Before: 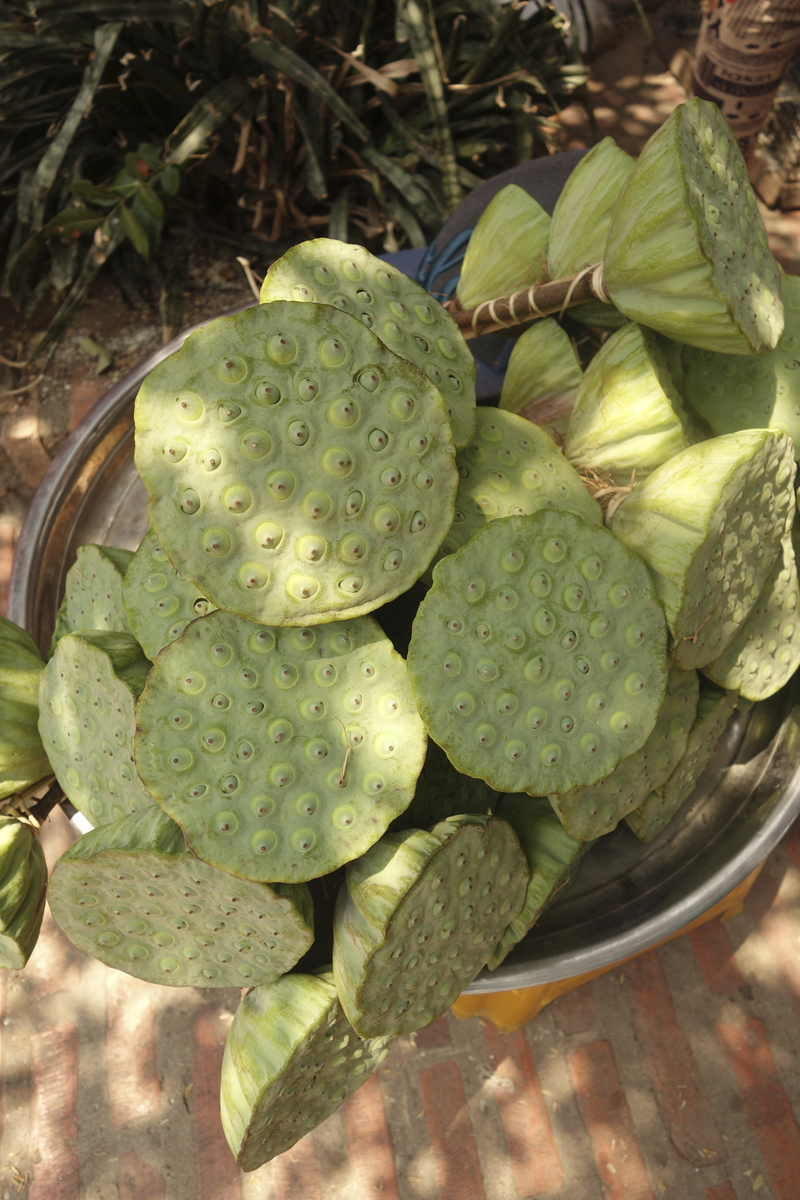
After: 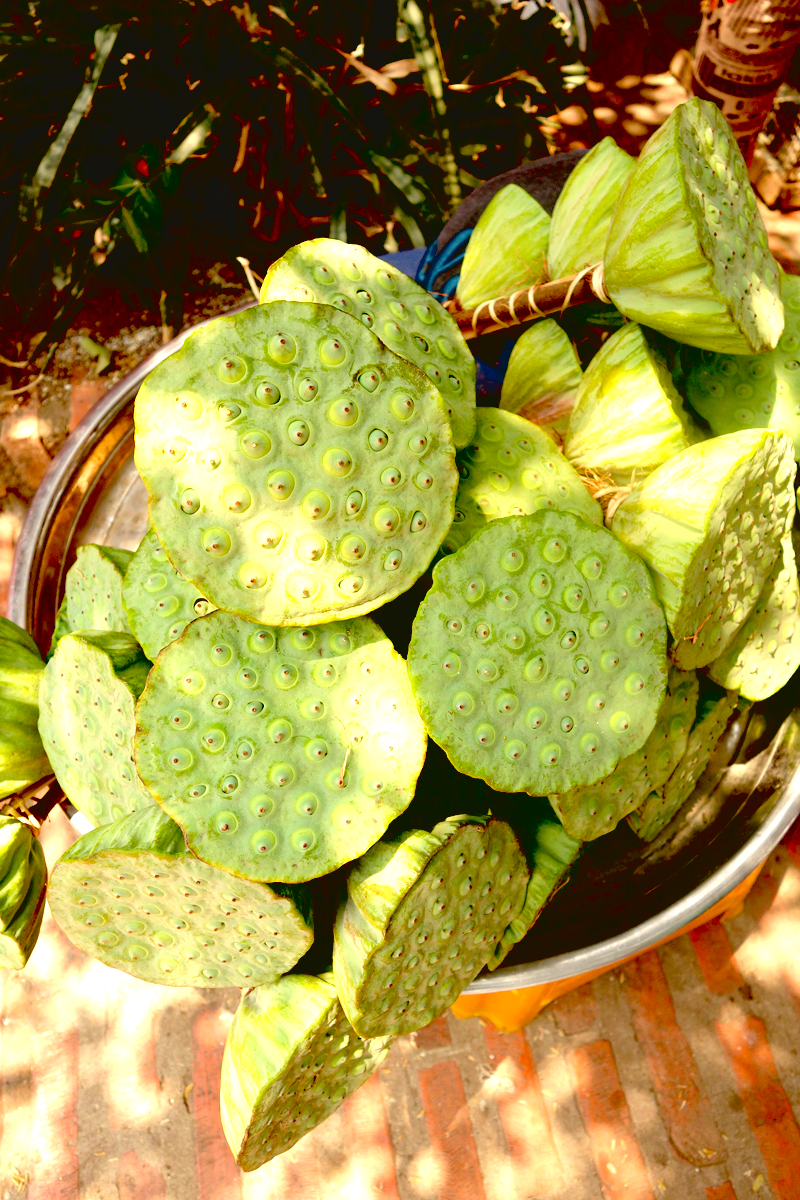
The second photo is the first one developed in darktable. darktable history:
contrast brightness saturation: contrast -0.095, brightness 0.046, saturation 0.085
exposure: black level correction 0.037, exposure 0.901 EV, compensate exposure bias true, compensate highlight preservation false
tone equalizer: -8 EV -0.41 EV, -7 EV -0.406 EV, -6 EV -0.298 EV, -5 EV -0.203 EV, -3 EV 0.188 EV, -2 EV 0.307 EV, -1 EV 0.389 EV, +0 EV 0.446 EV
